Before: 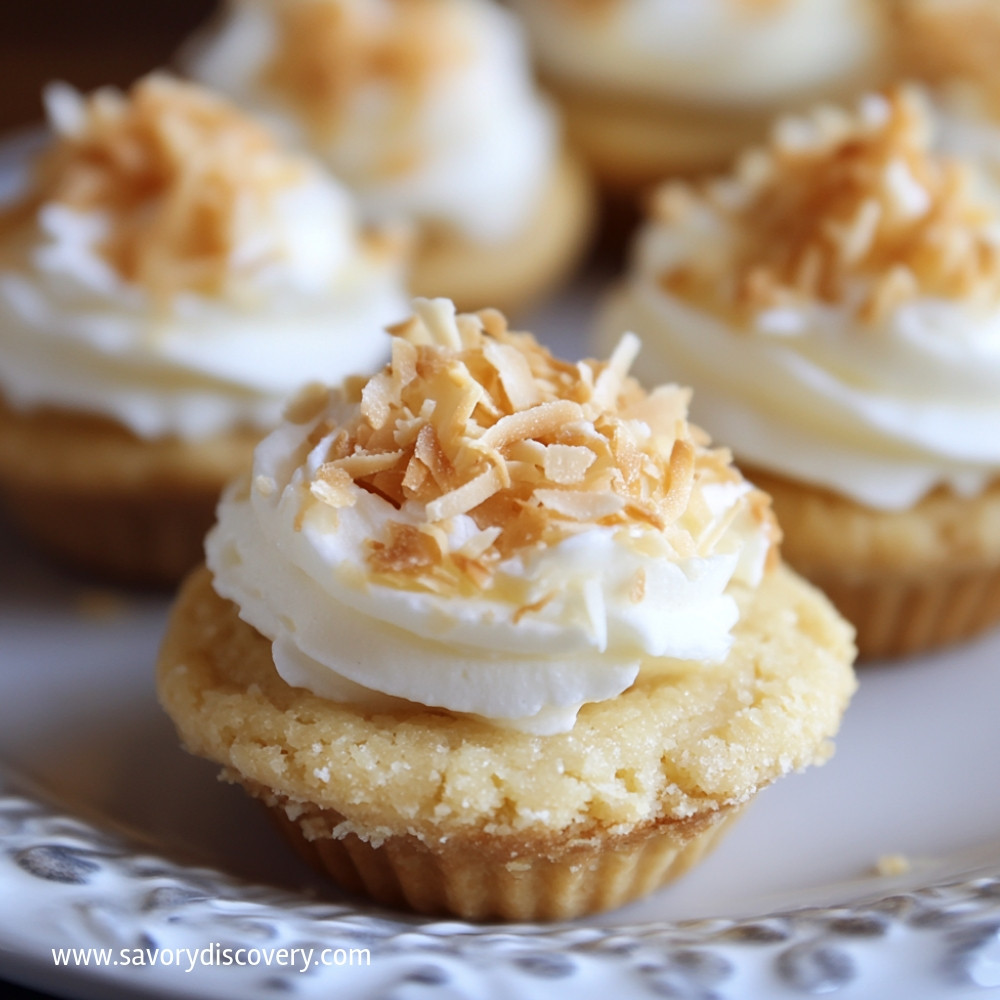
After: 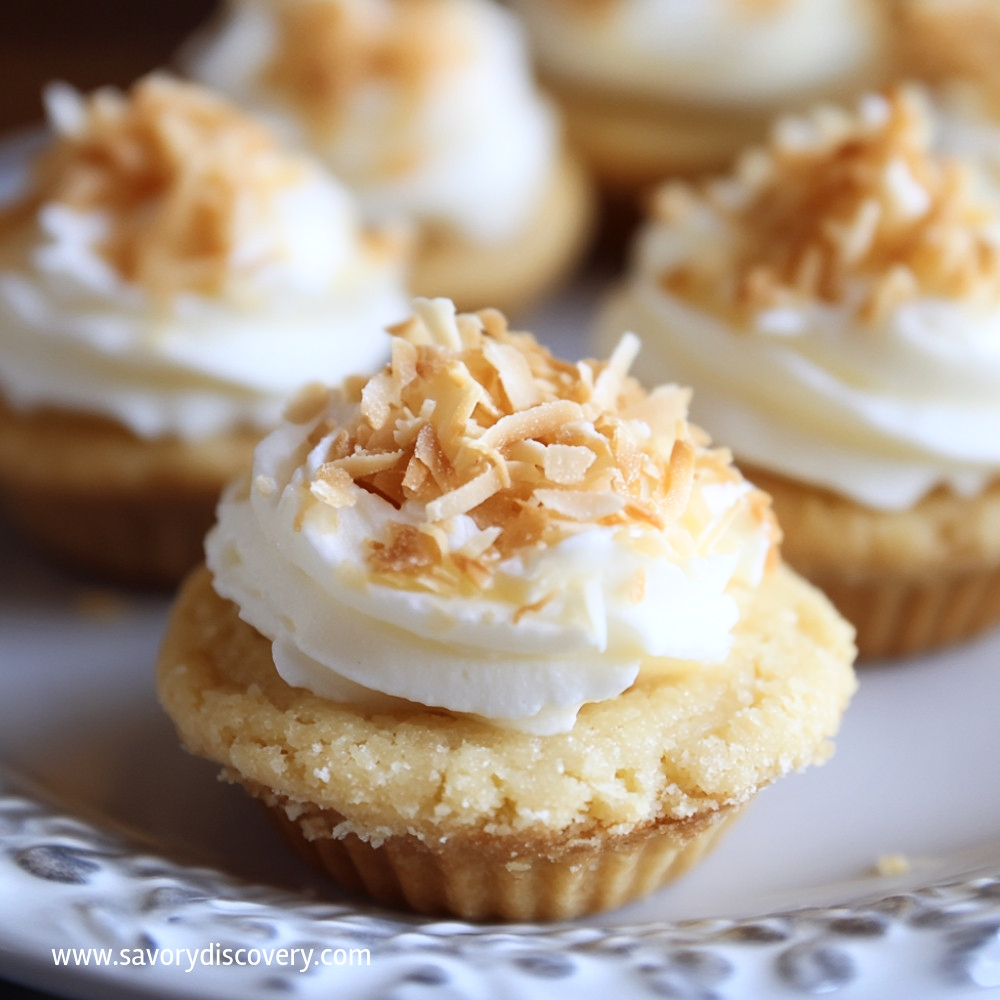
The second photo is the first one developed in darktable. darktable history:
bloom: size 9%, threshold 100%, strength 7%
shadows and highlights: shadows 0, highlights 40
